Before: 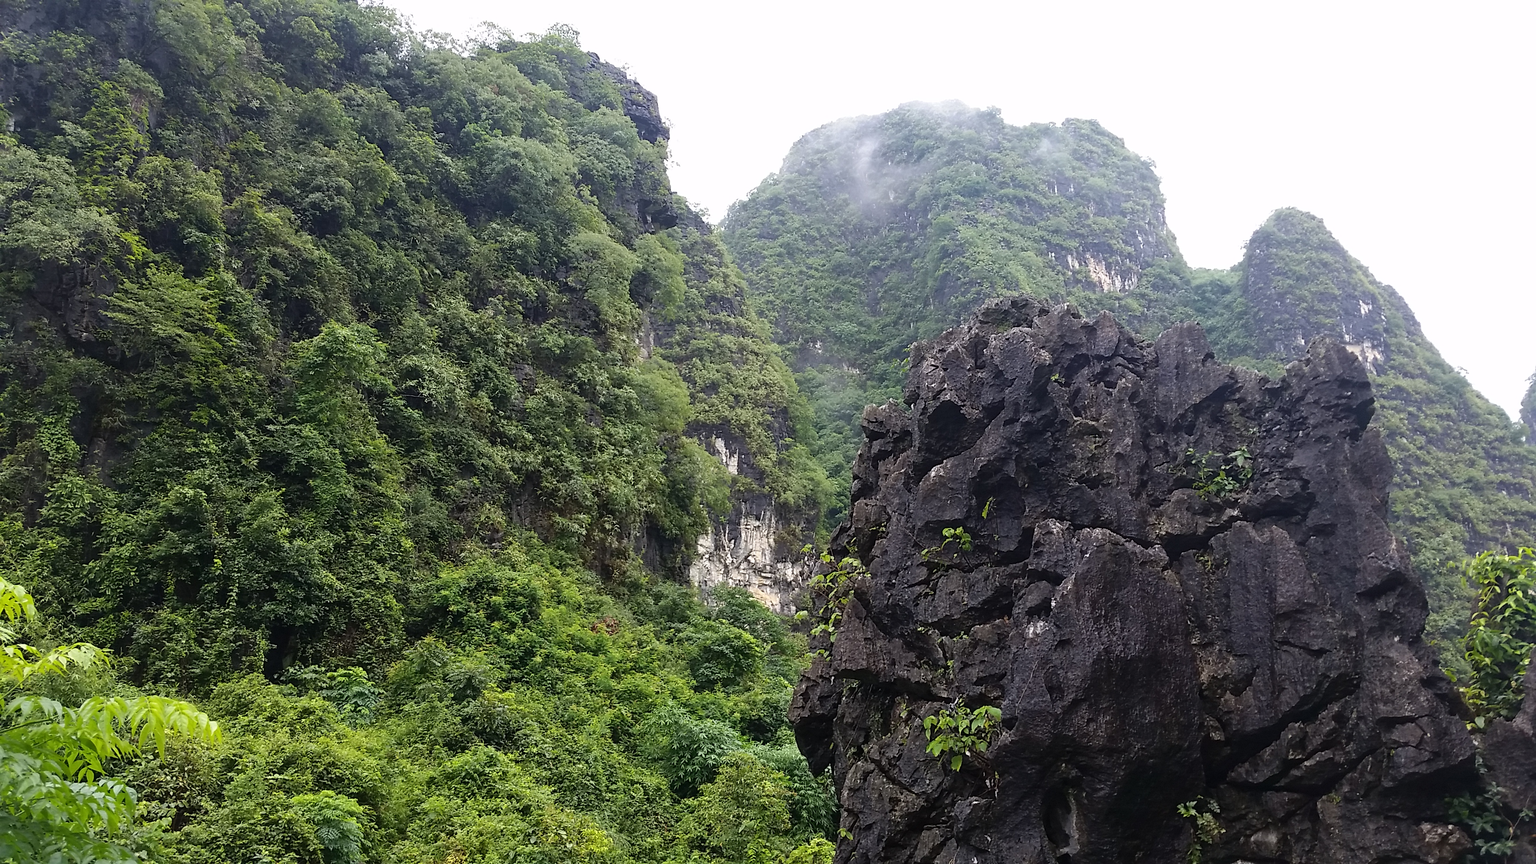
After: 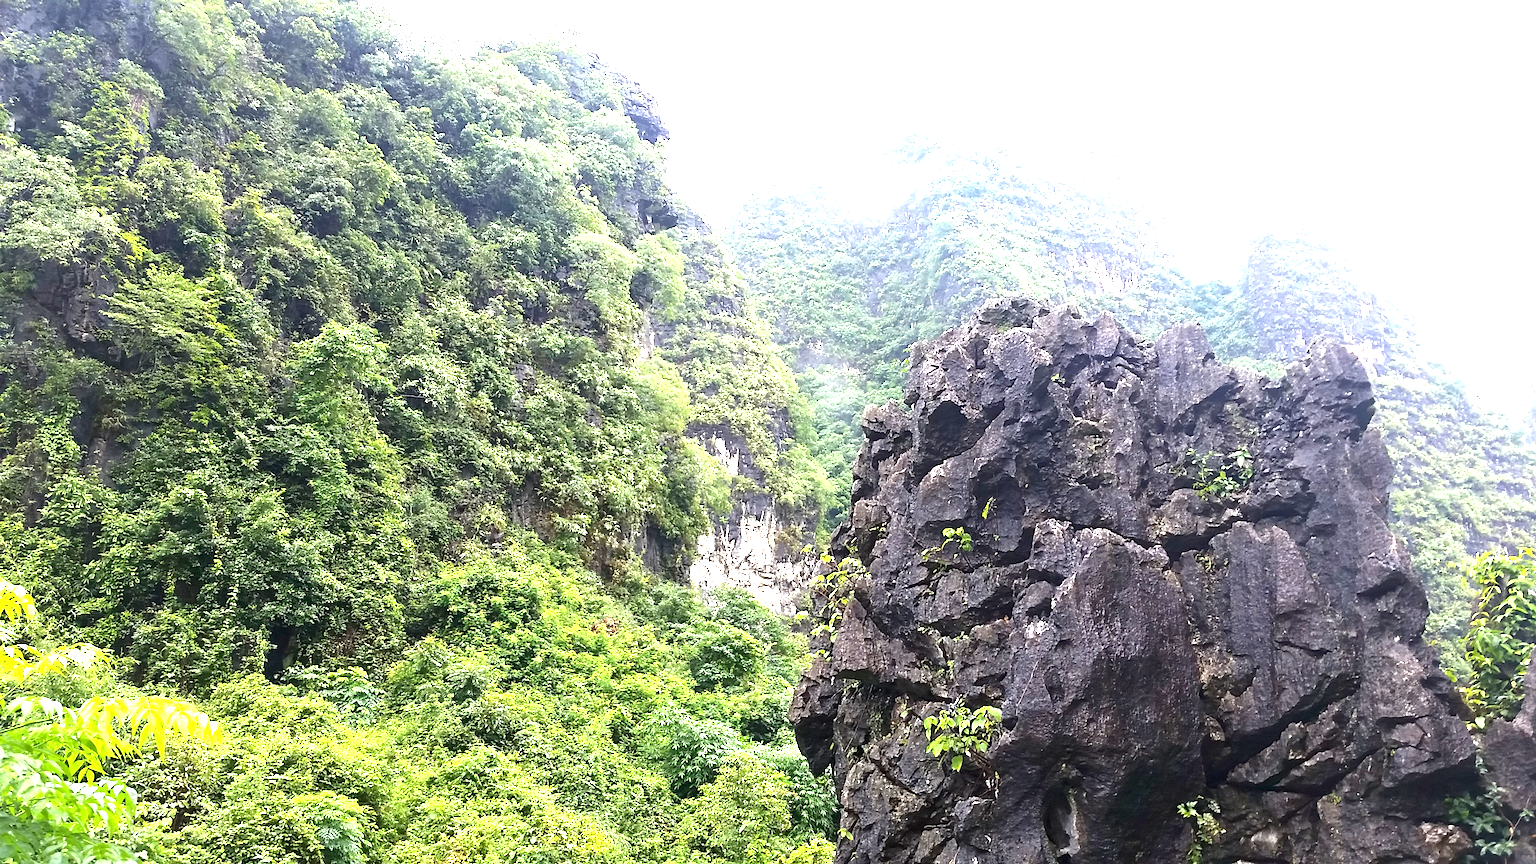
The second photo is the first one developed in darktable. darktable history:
exposure: black level correction 0.001, exposure 2 EV, compensate highlight preservation false
tone equalizer: -8 EV 0.06 EV, smoothing diameter 25%, edges refinement/feathering 10, preserve details guided filter
